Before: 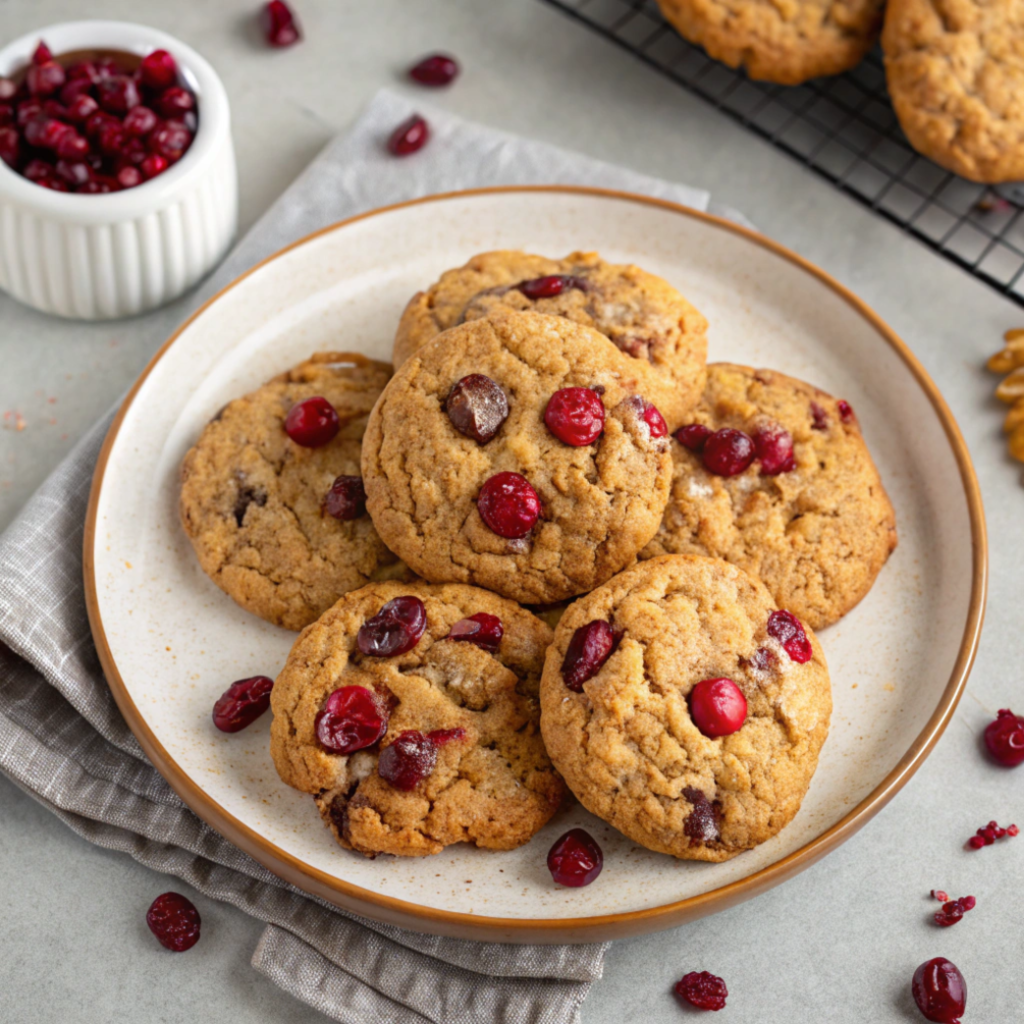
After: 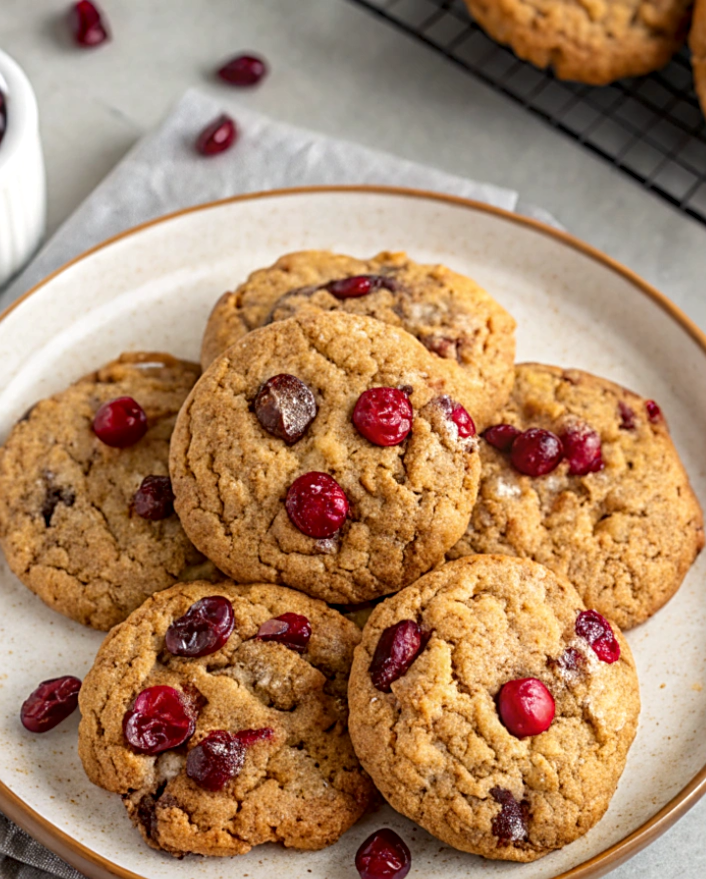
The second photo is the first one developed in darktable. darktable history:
crop: left 18.814%, right 12.192%, bottom 14.079%
sharpen: on, module defaults
local contrast: on, module defaults
